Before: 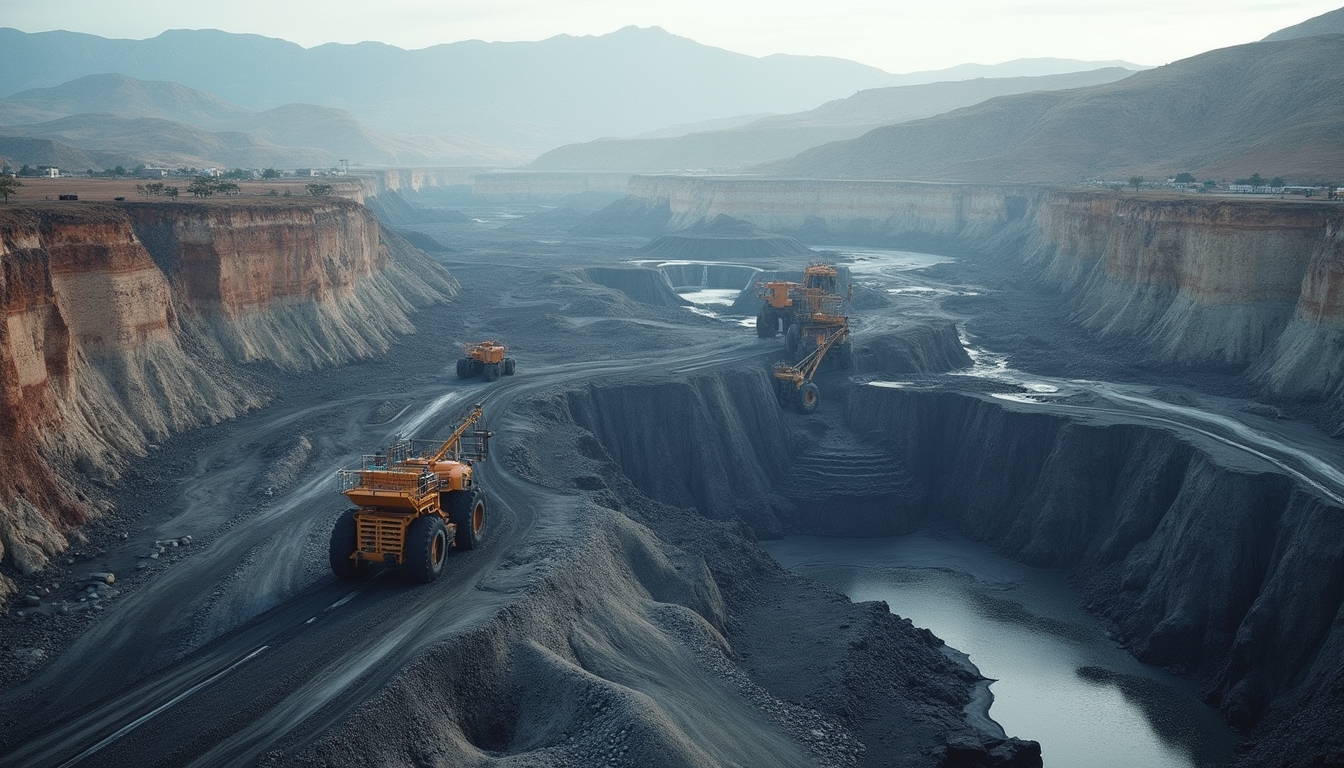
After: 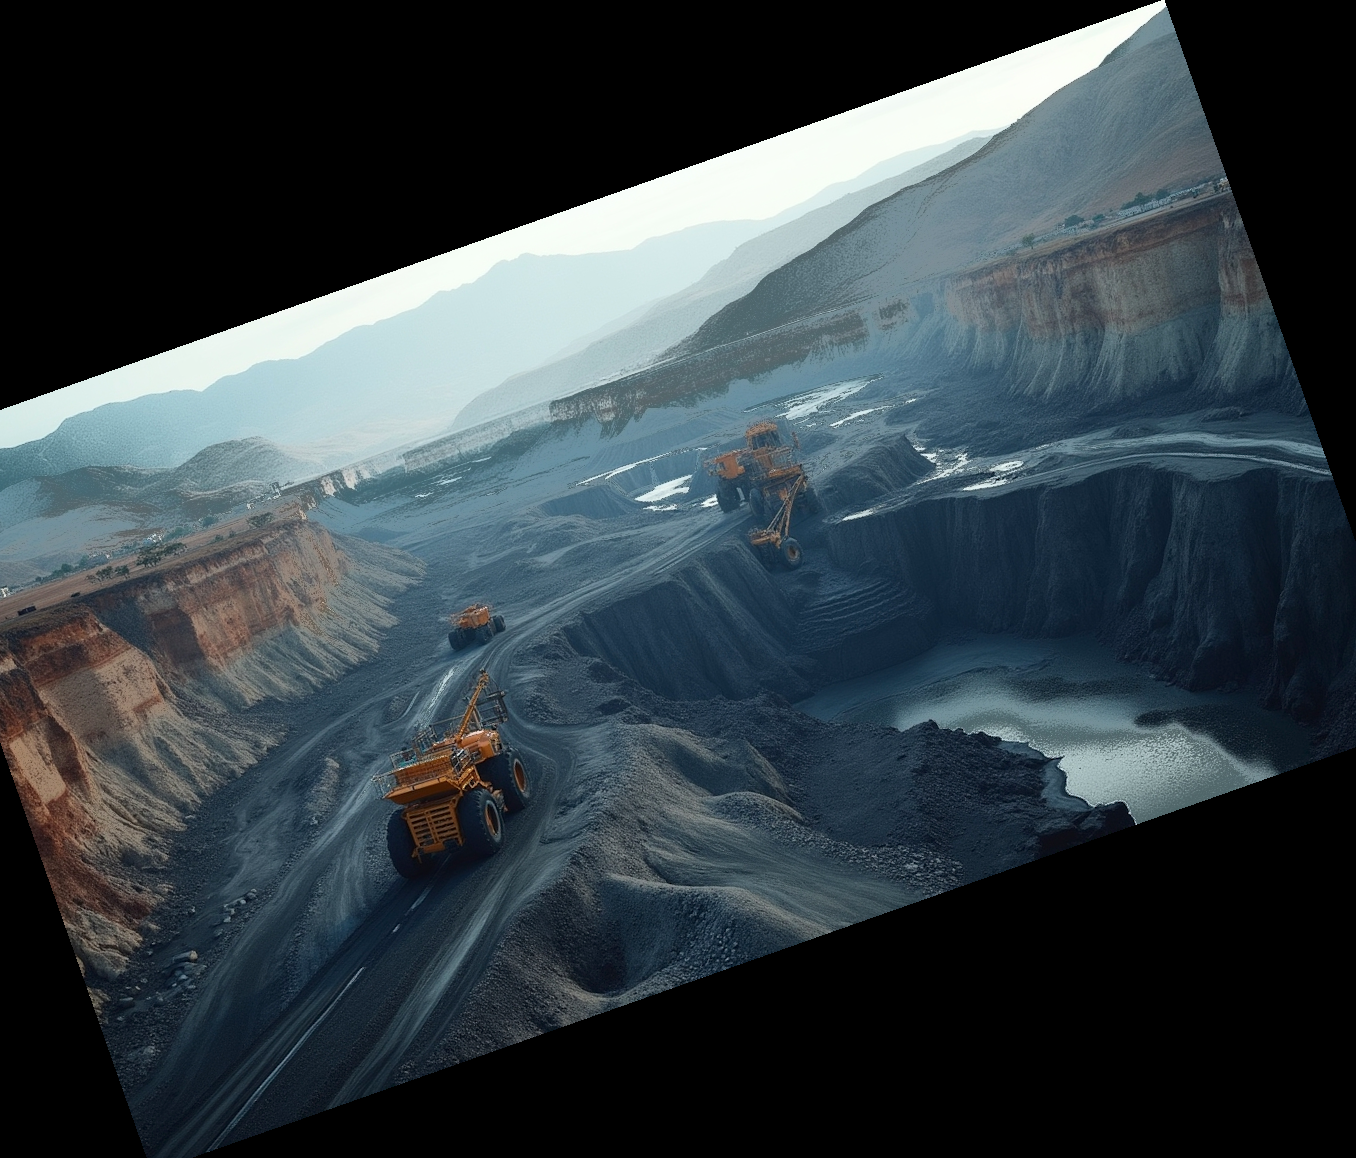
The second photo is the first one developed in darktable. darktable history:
contrast brightness saturation: contrast 0.15, brightness -0.01, saturation 0.1
crop and rotate: angle 19.43°, left 6.812%, right 4.125%, bottom 1.087%
fill light: exposure -0.73 EV, center 0.69, width 2.2
